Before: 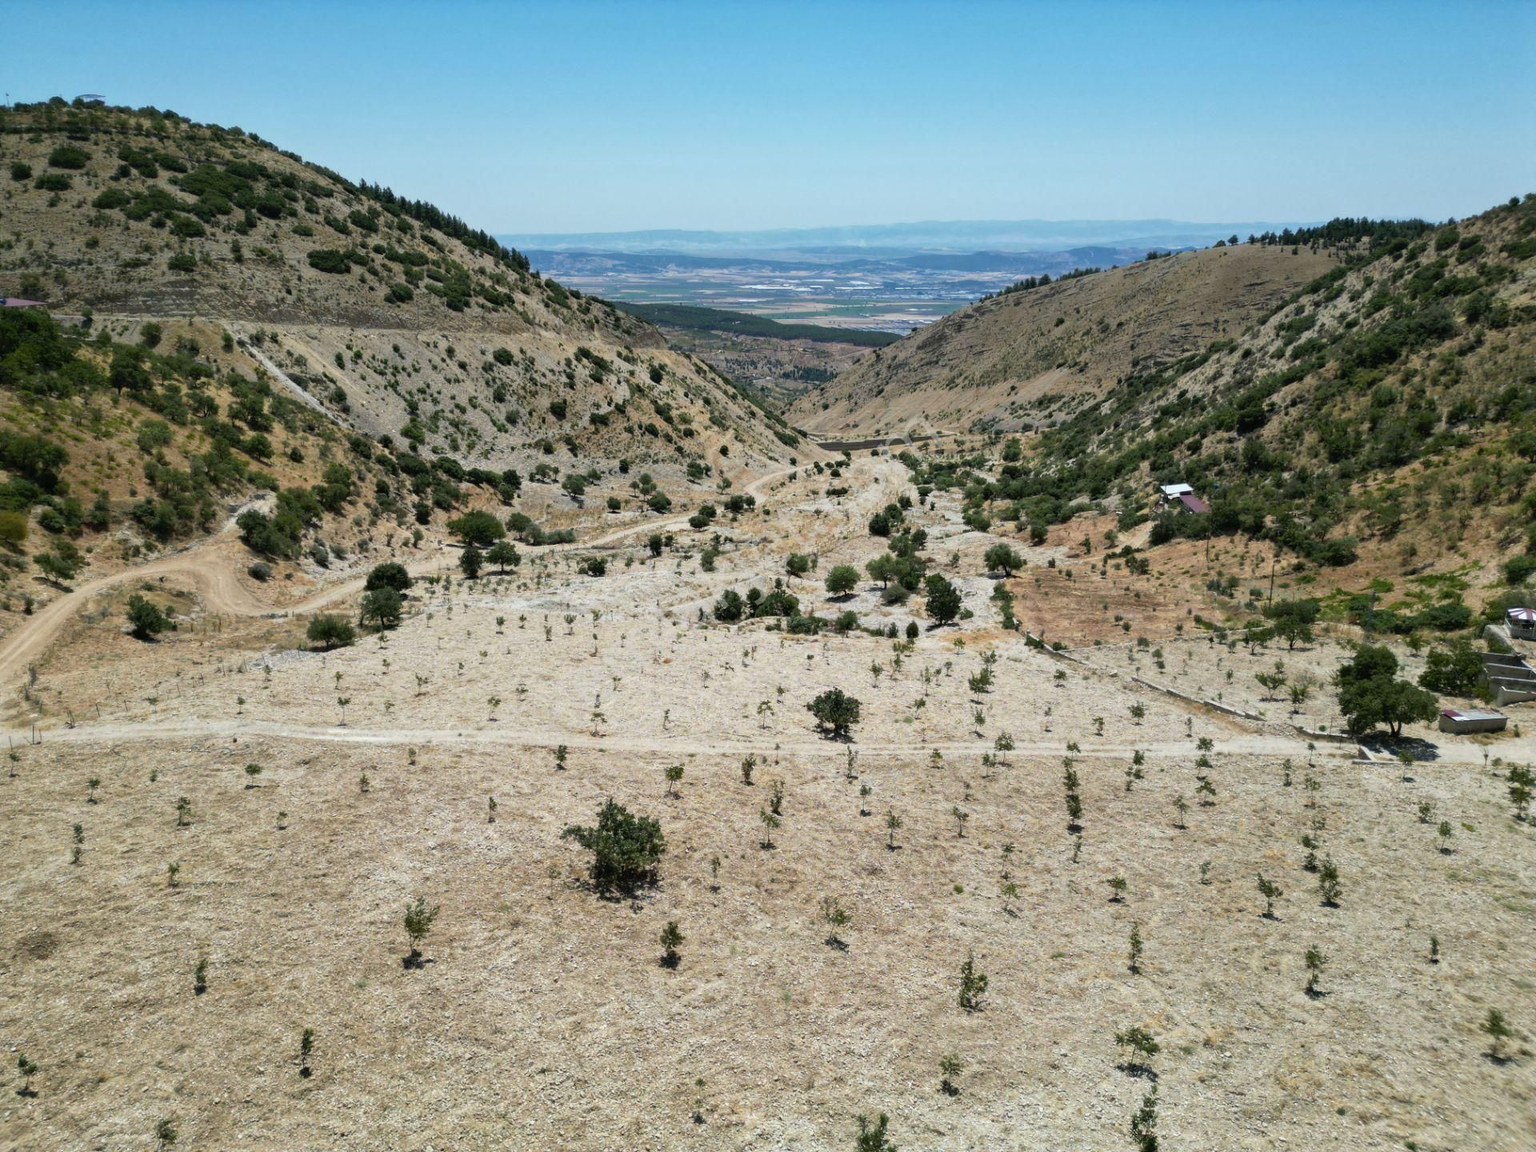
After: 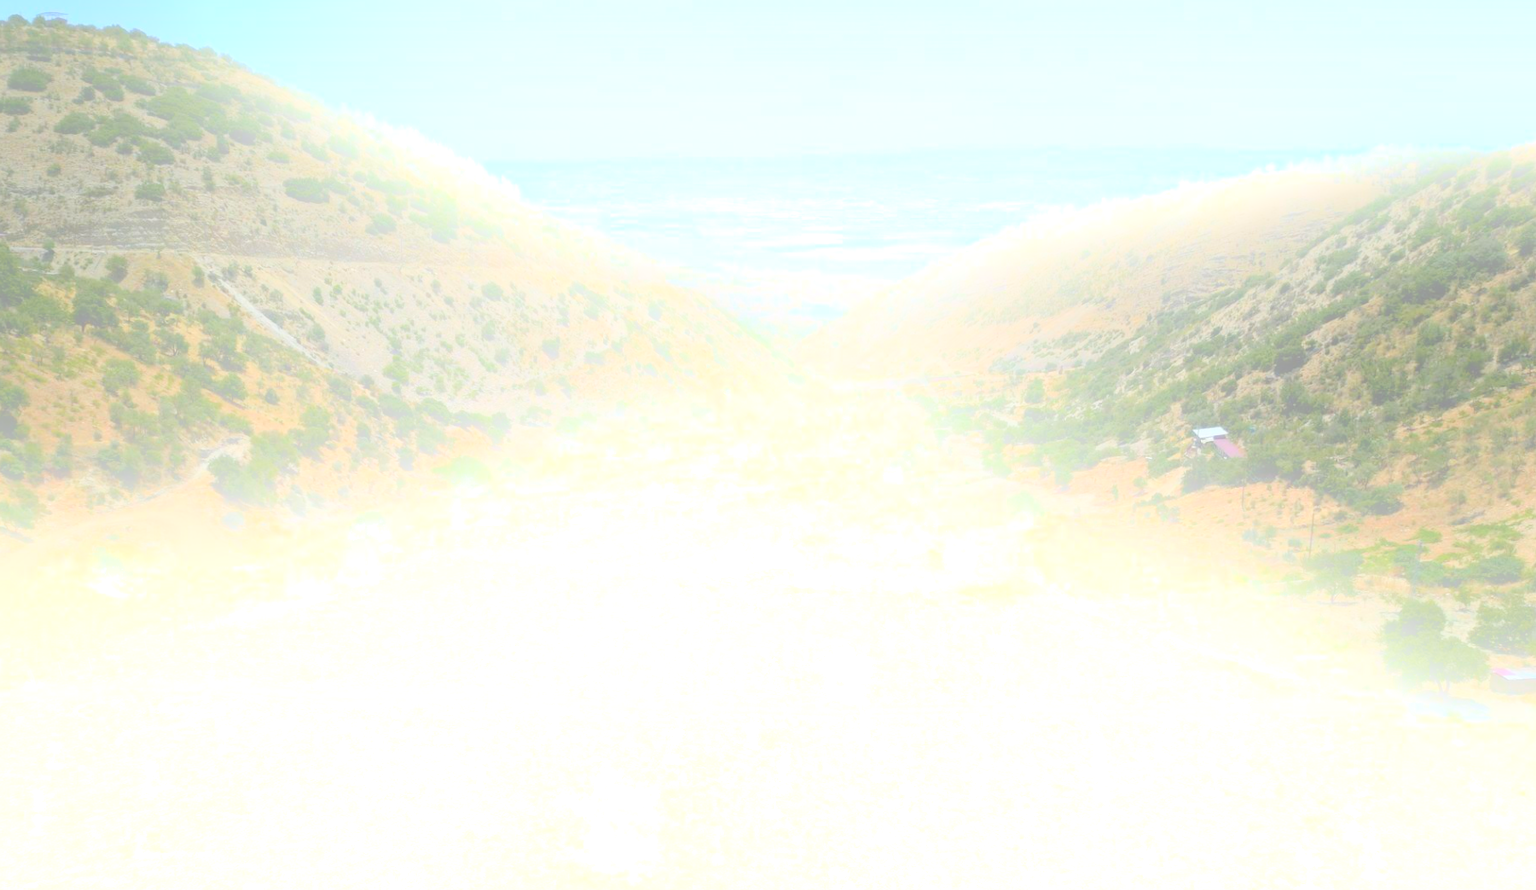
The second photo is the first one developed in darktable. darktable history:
shadows and highlights: radius 125.46, shadows 21.19, highlights -21.19, low approximation 0.01
bloom: size 25%, threshold 5%, strength 90%
crop: left 2.737%, top 7.287%, right 3.421%, bottom 20.179%
